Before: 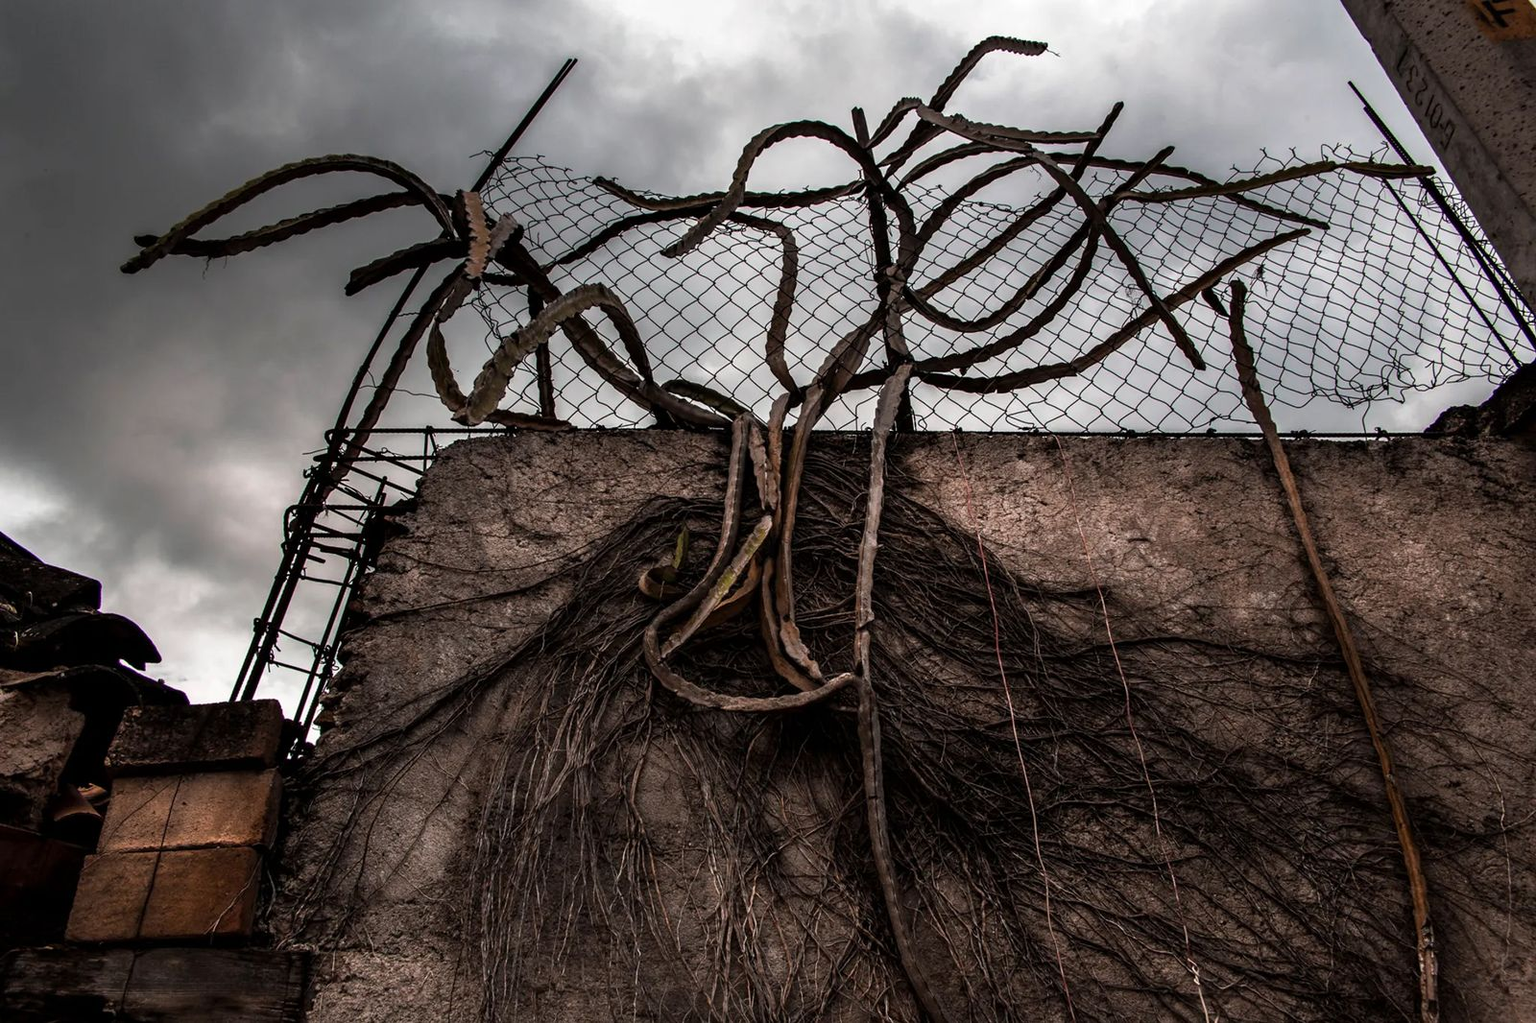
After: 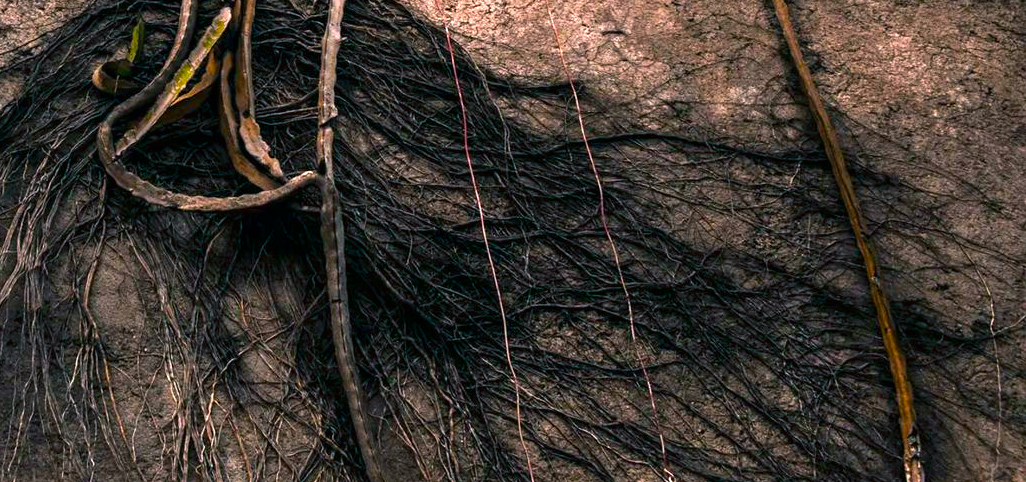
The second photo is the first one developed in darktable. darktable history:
crop and rotate: left 35.814%, top 49.737%, bottom 4.953%
exposure: black level correction 0, exposure 1.102 EV, compensate exposure bias true, compensate highlight preservation false
color balance rgb: power › luminance -7.952%, power › chroma 2.279%, power › hue 223.08°, linear chroma grading › shadows -39.566%, linear chroma grading › highlights 40.222%, linear chroma grading › global chroma 44.838%, linear chroma grading › mid-tones -29.558%, perceptual saturation grading › global saturation 19.305%, perceptual saturation grading › highlights -25.191%, perceptual saturation grading › shadows 50.162%, global vibrance 20%
